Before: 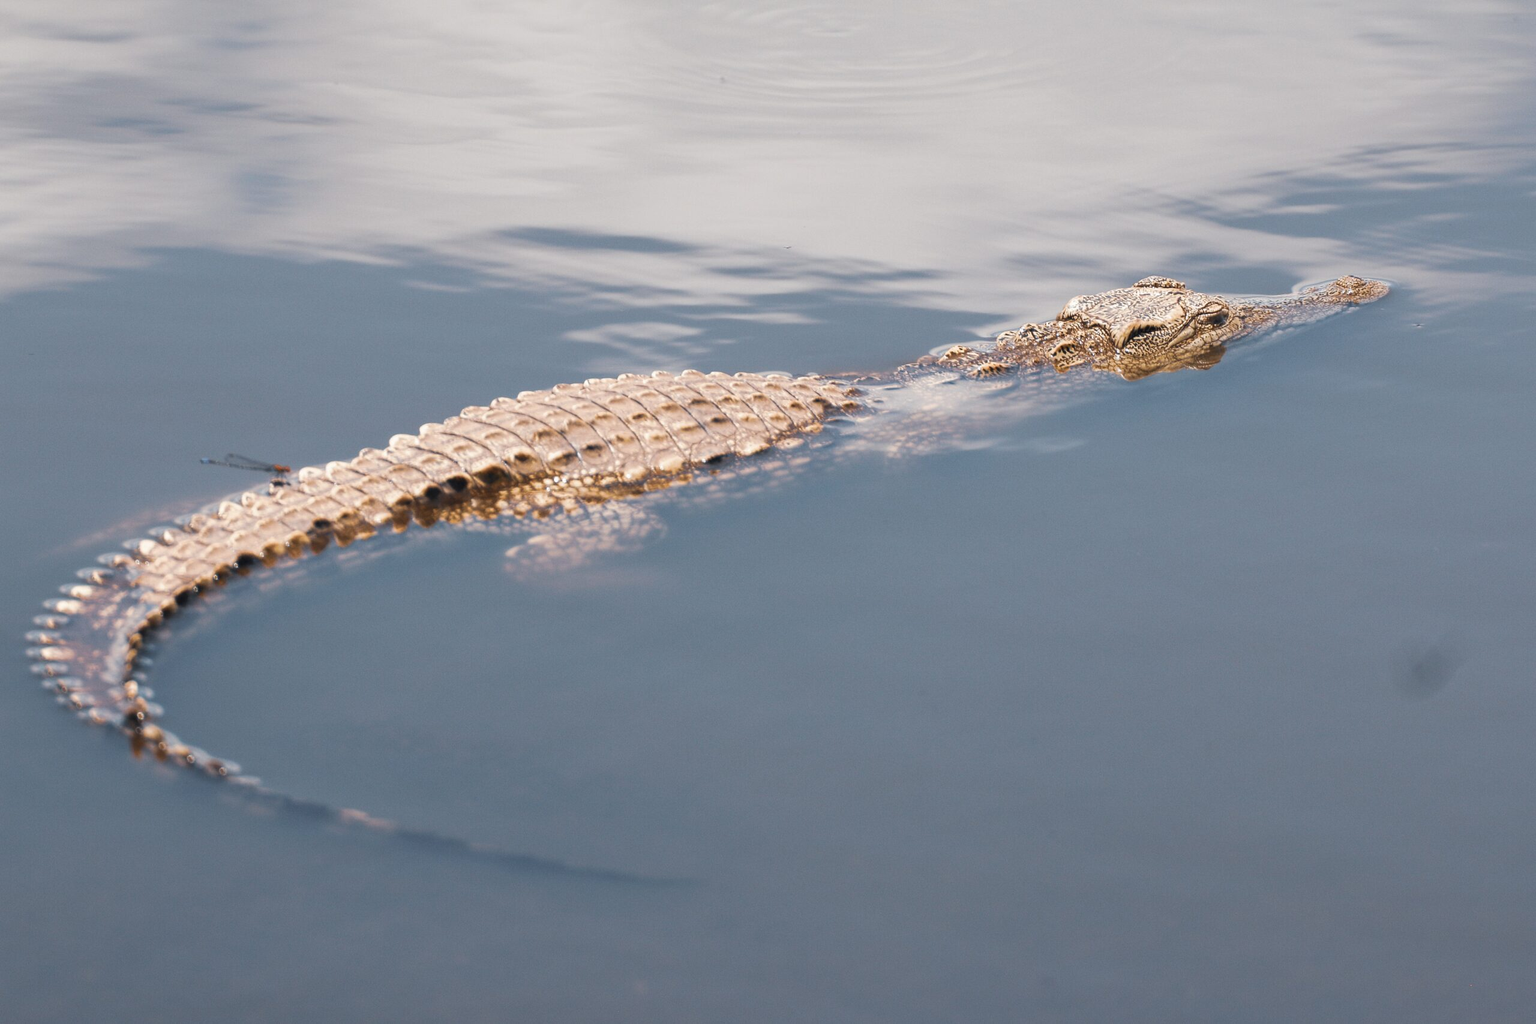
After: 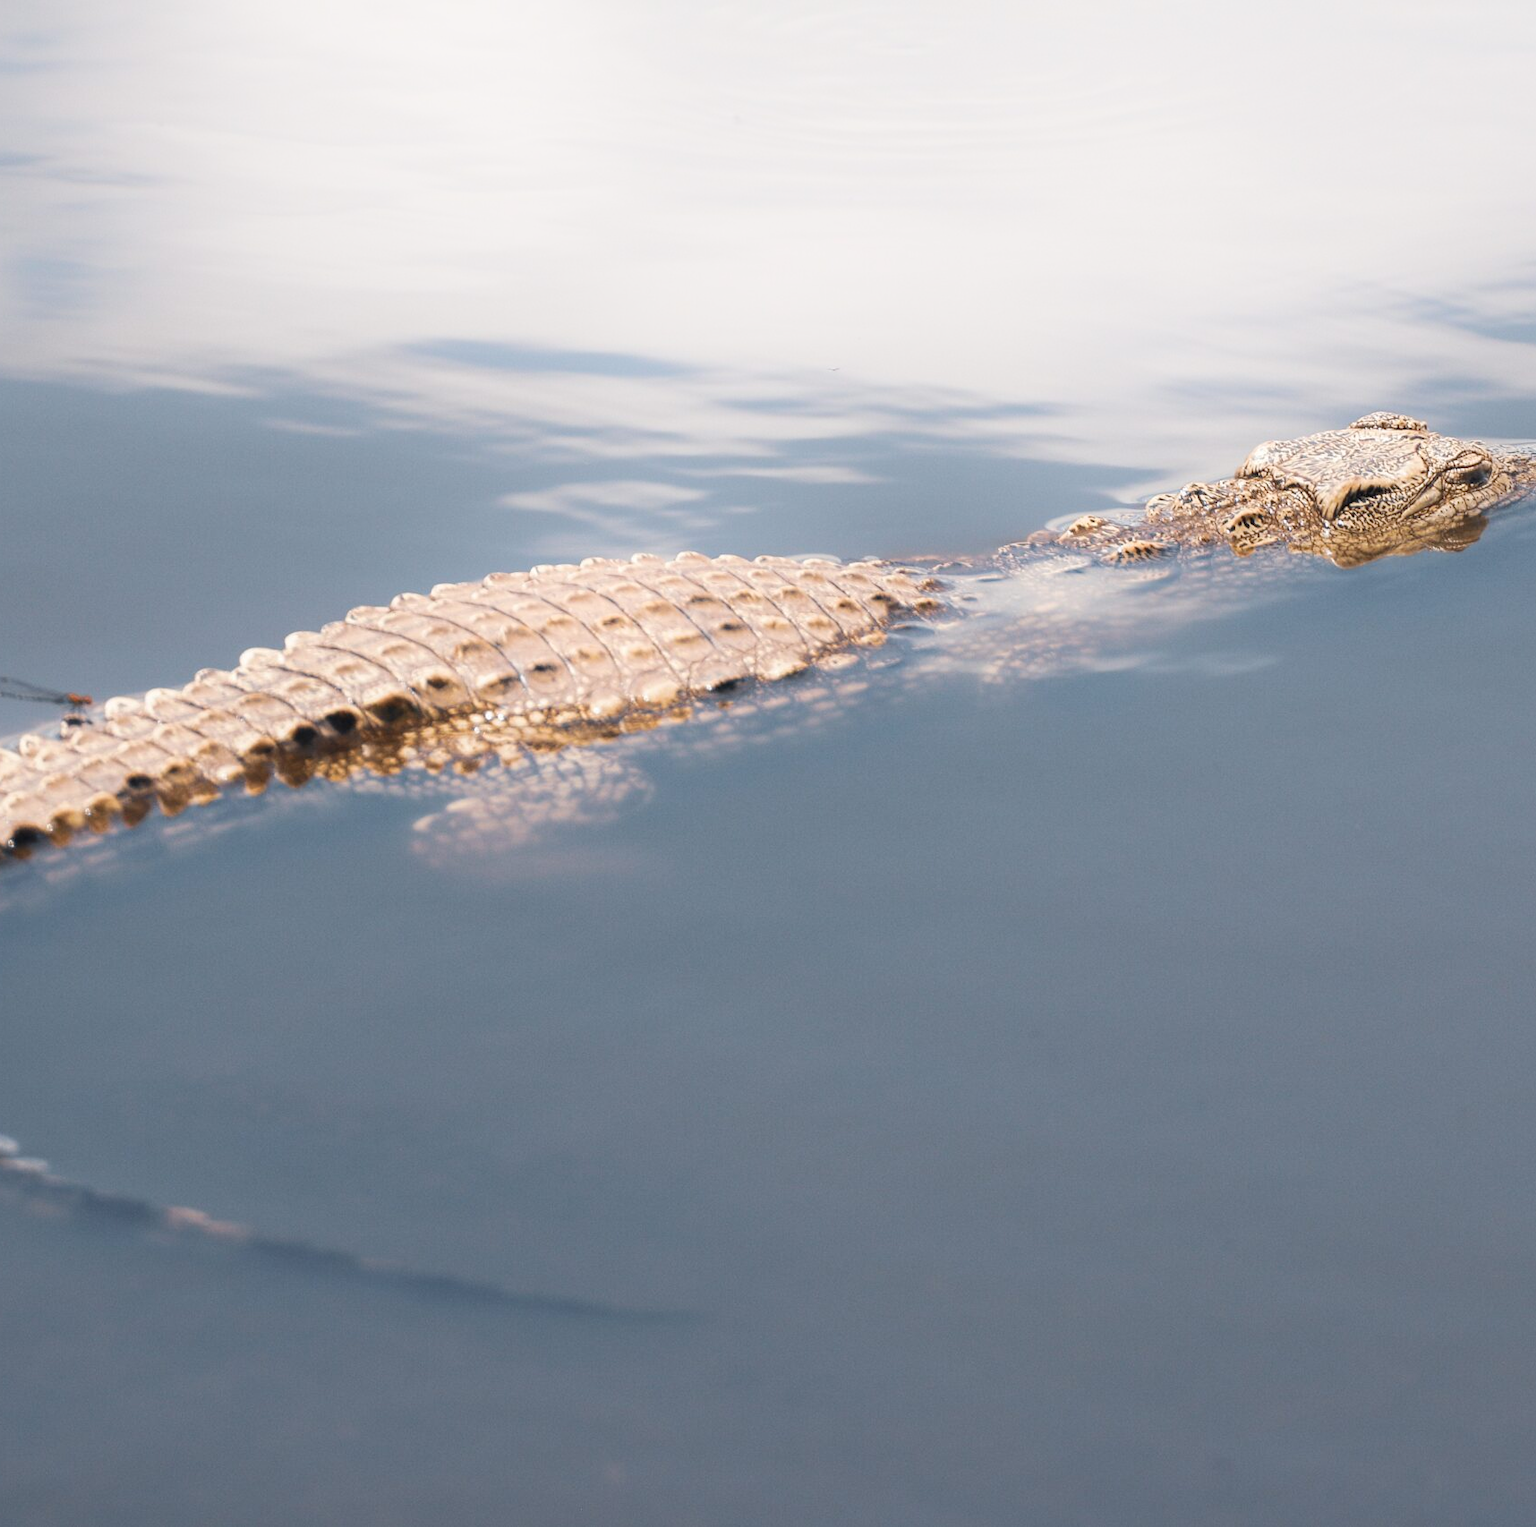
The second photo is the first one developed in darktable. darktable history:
shadows and highlights: shadows -54.63, highlights 84.95, soften with gaussian
crop and rotate: left 14.883%, right 18.066%
